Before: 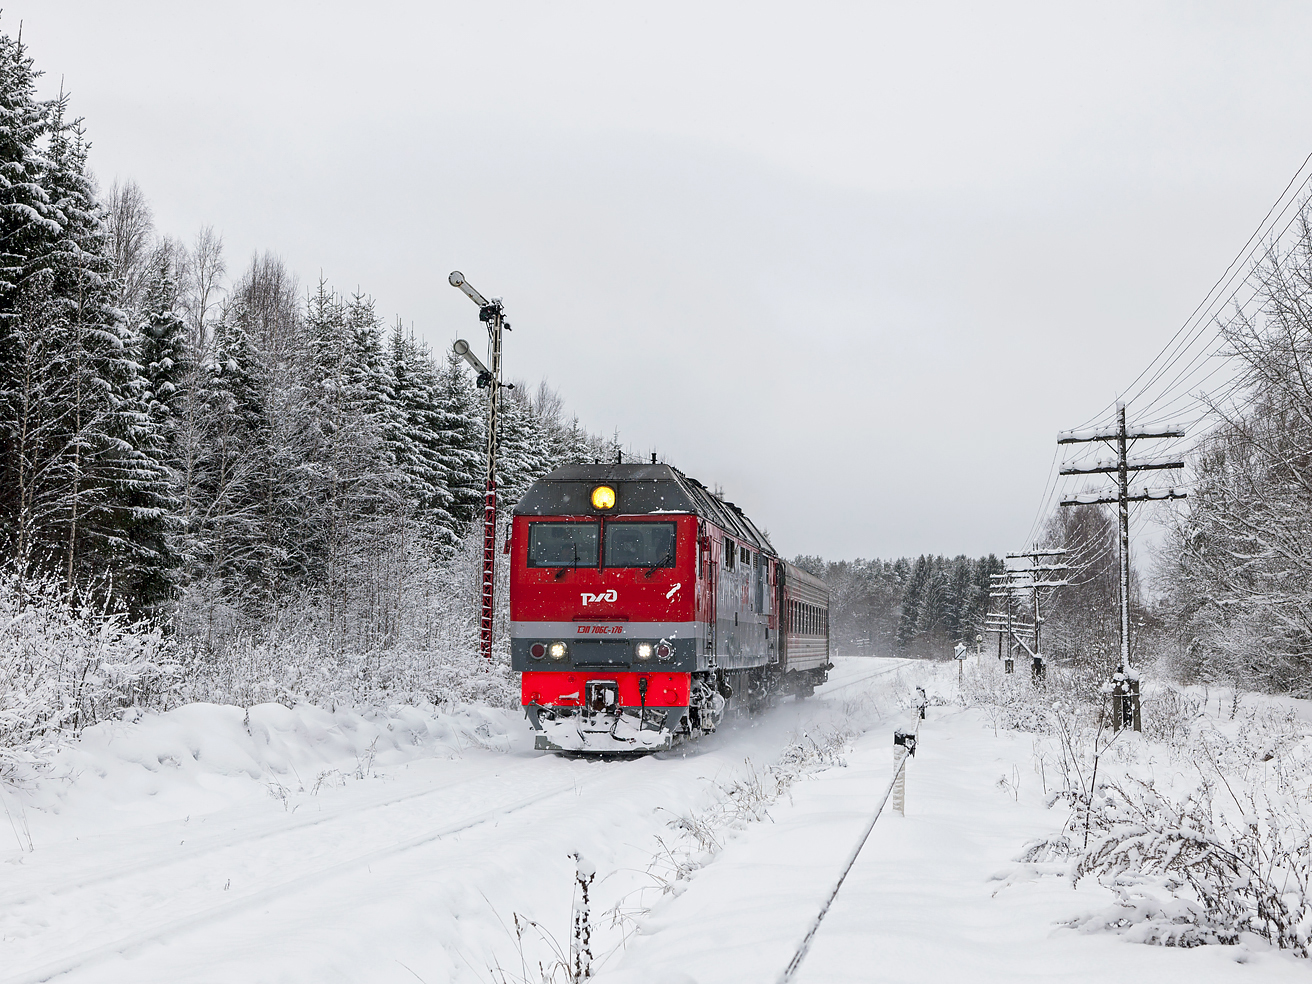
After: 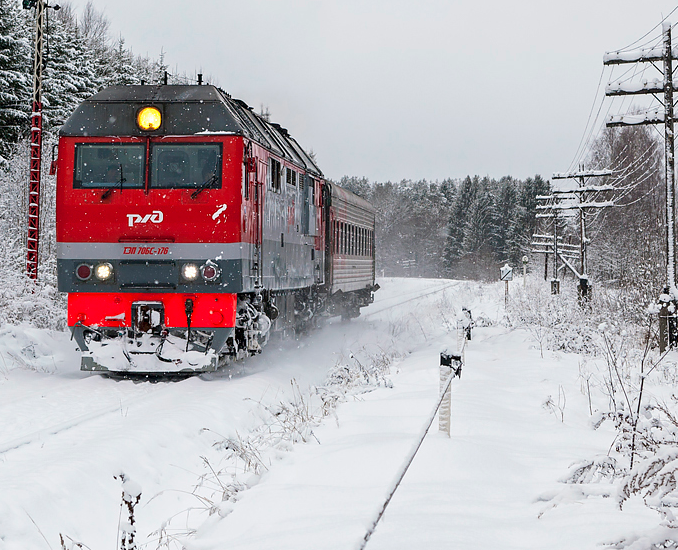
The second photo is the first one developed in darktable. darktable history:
crop: left 34.657%, top 38.59%, right 13.628%, bottom 5.427%
